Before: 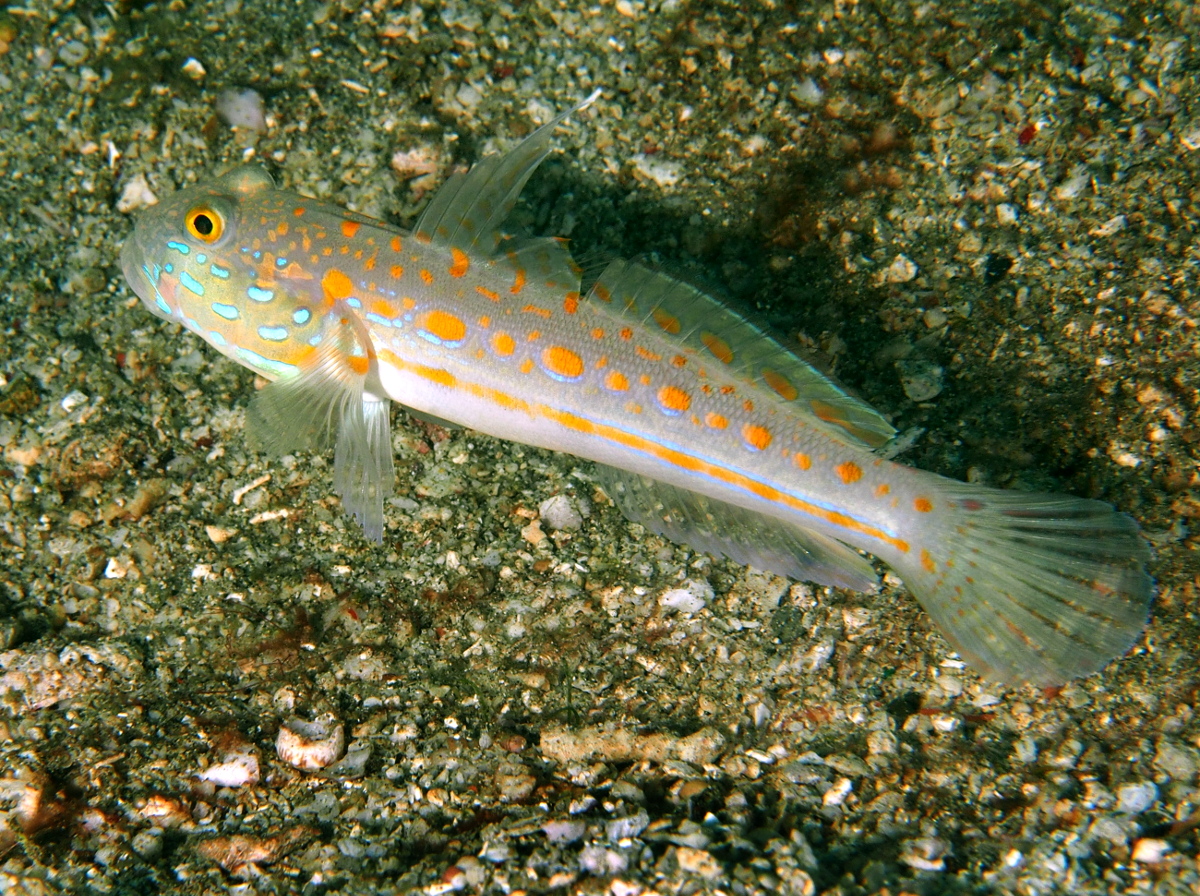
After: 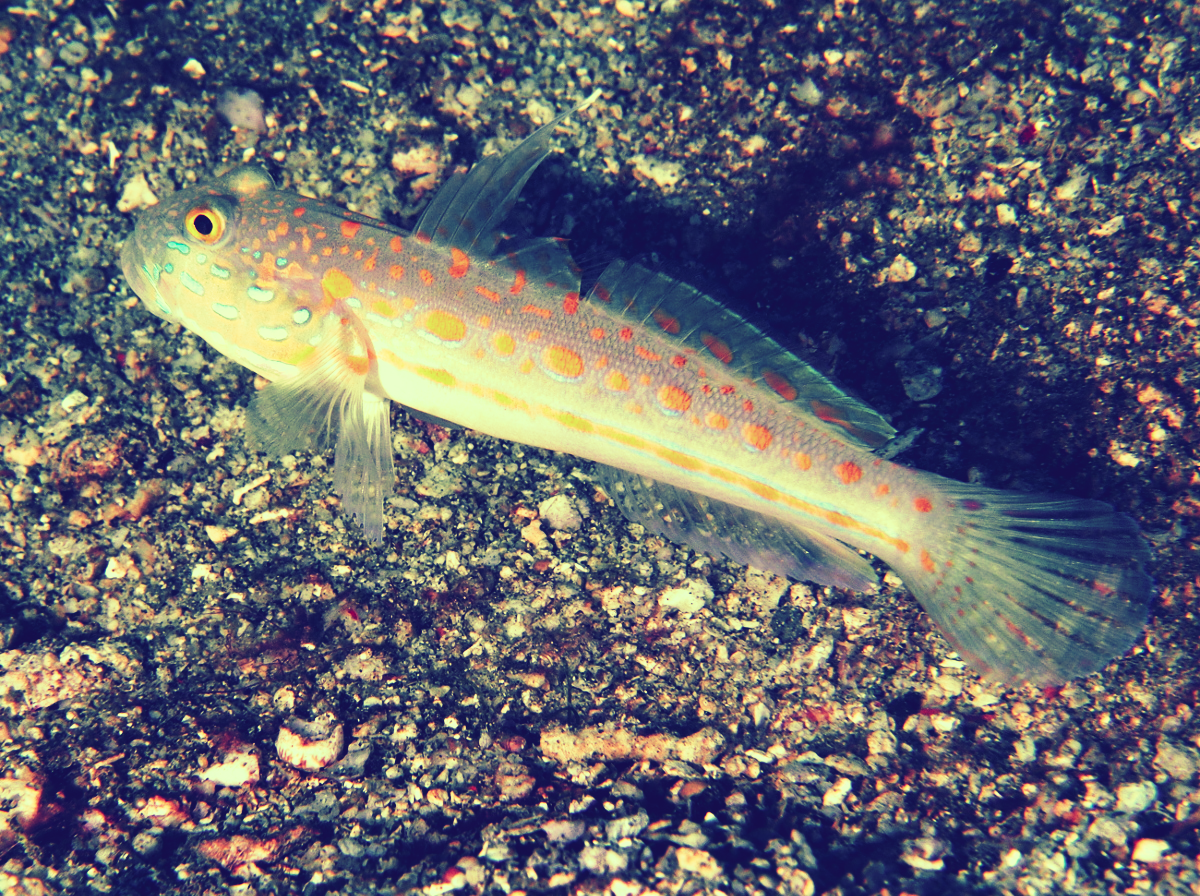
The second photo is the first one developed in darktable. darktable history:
tone curve: curves: ch0 [(0, 0) (0.003, 0.06) (0.011, 0.059) (0.025, 0.065) (0.044, 0.076) (0.069, 0.088) (0.1, 0.102) (0.136, 0.116) (0.177, 0.137) (0.224, 0.169) (0.277, 0.214) (0.335, 0.271) (0.399, 0.356) (0.468, 0.459) (0.543, 0.579) (0.623, 0.705) (0.709, 0.823) (0.801, 0.918) (0.898, 0.963) (1, 1)], preserve colors none
color look up table: target L [80.55, 79.04, 68.14, 71.91, 84.09, 83.59, 72.46, 67.28, 64.14, 59.67, 50.25, 34.65, 22.67, 14.73, 200.64, 96.01, 83.16, 81.95, 67.21, 71.62, 51.2, 50.34, 57.94, 57.8, 49.13, 47.72, 37, 38.11, 12.45, 5.68, 68.9, 72.44, 59.1, 54.68, 50.8, 53.74, 50.31, 44.94, 33.23, 27.41, 20.37, 19.85, 15.59, 95.37, 75.59, 73.85, 56.43, 54.85, 51.3], target a [-0.574, -8.497, -36.26, -49.79, -23.29, -25.39, -48.77, -43.84, 4.624, -17.69, -26.92, -0.912, 2.198, 25.2, 0, -46.59, -27.01, -3.488, 11.61, 5.564, 47.8, 45.2, 30.14, 28.9, 51.79, 42.42, 8.99, 43.23, 44.15, 42.95, 24.62, 8.808, 34.35, 56.15, 52.71, -9.33, 52.35, 30.11, 26.95, 39.57, 32.08, 48.03, 47.74, -38.7, -50.39, -40.27, -26.71, -4.744, -17.82], target b [37.45, 17.85, 4.88, 26.81, 47.94, 56.3, 24.66, 32.6, 29.33, 17.03, 12.74, -18.66, -24.76, -42.35, 0, 44.82, 54.36, 38.89, 16.56, 17.98, -7.257, 12.82, 10.89, 26.49, 13.36, 8.9, -2.96, -13.8, -43.74, -51.9, 3.874, 8.548, -8.892, -18.13, -19.89, -20.9, -6.394, -21.24, -52.96, -39.26, -47.37, -57.75, -50.45, 46.44, 15.38, 10.2, 3.599, -3.427, -9.338], num patches 49
